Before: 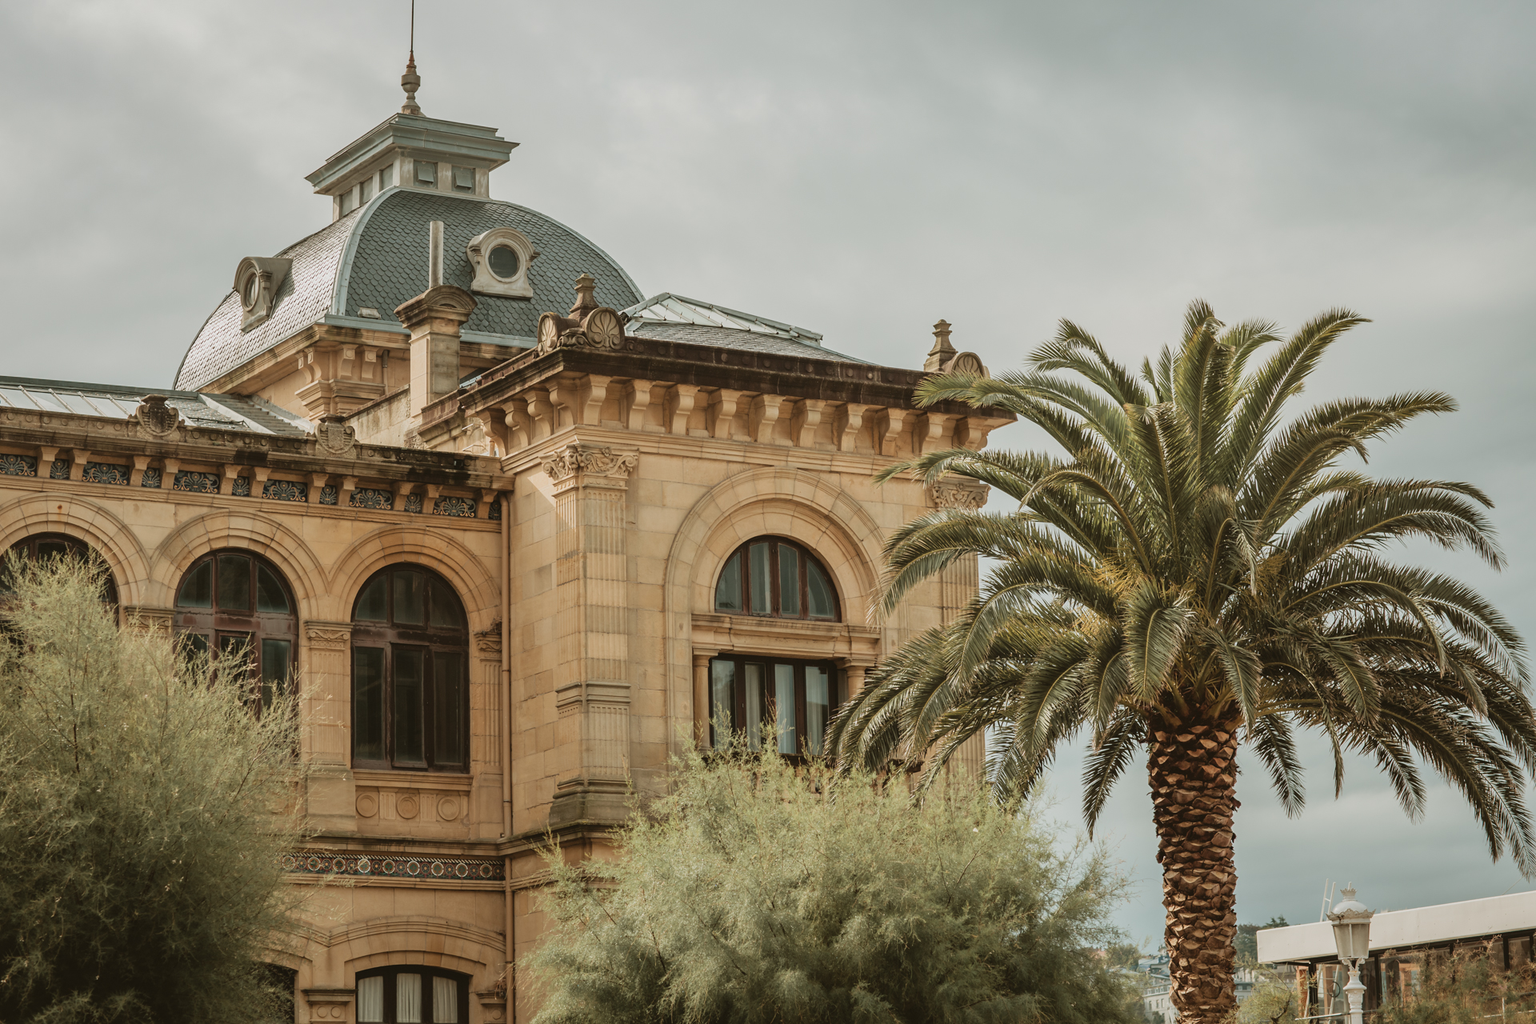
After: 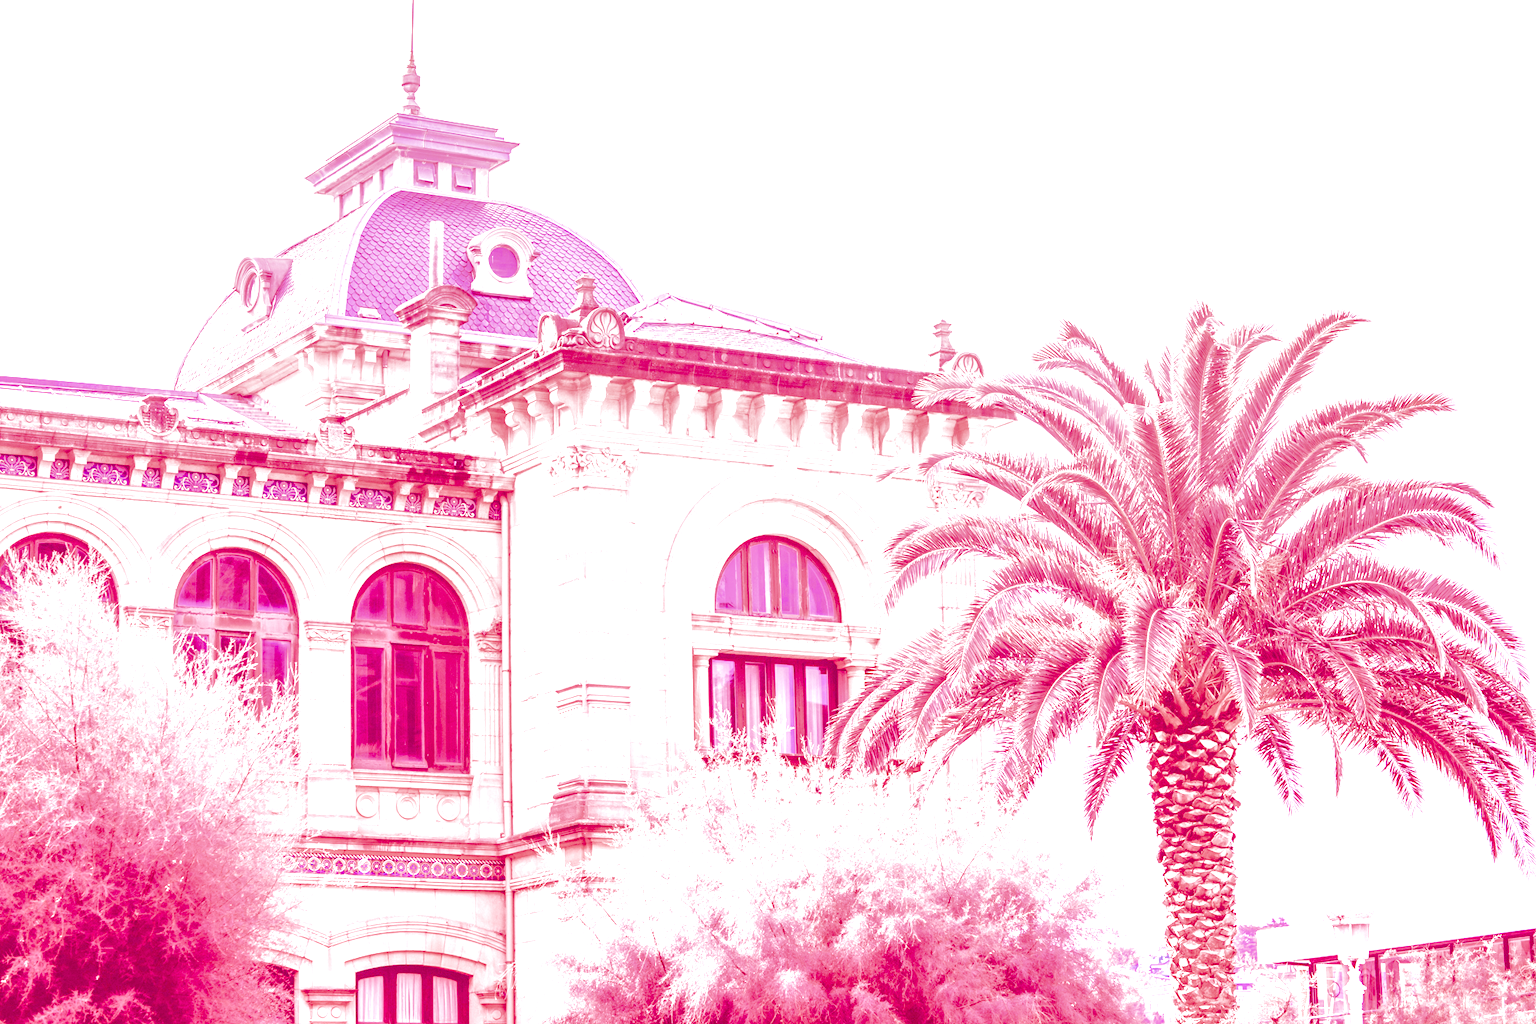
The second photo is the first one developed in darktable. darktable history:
filmic rgb: black relative exposure -7.32 EV, white relative exposure 5.09 EV, hardness 3.2
color balance rgb: shadows lift › luminance 0.49%, shadows lift › chroma 6.83%, shadows lift › hue 300.29°, power › hue 208.98°, highlights gain › luminance 20.24%, highlights gain › chroma 2.73%, highlights gain › hue 173.85°, perceptual saturation grading › global saturation 18.05%
white balance: red 8, blue 8
exposure: compensate highlight preservation false
local contrast: detail 150%
